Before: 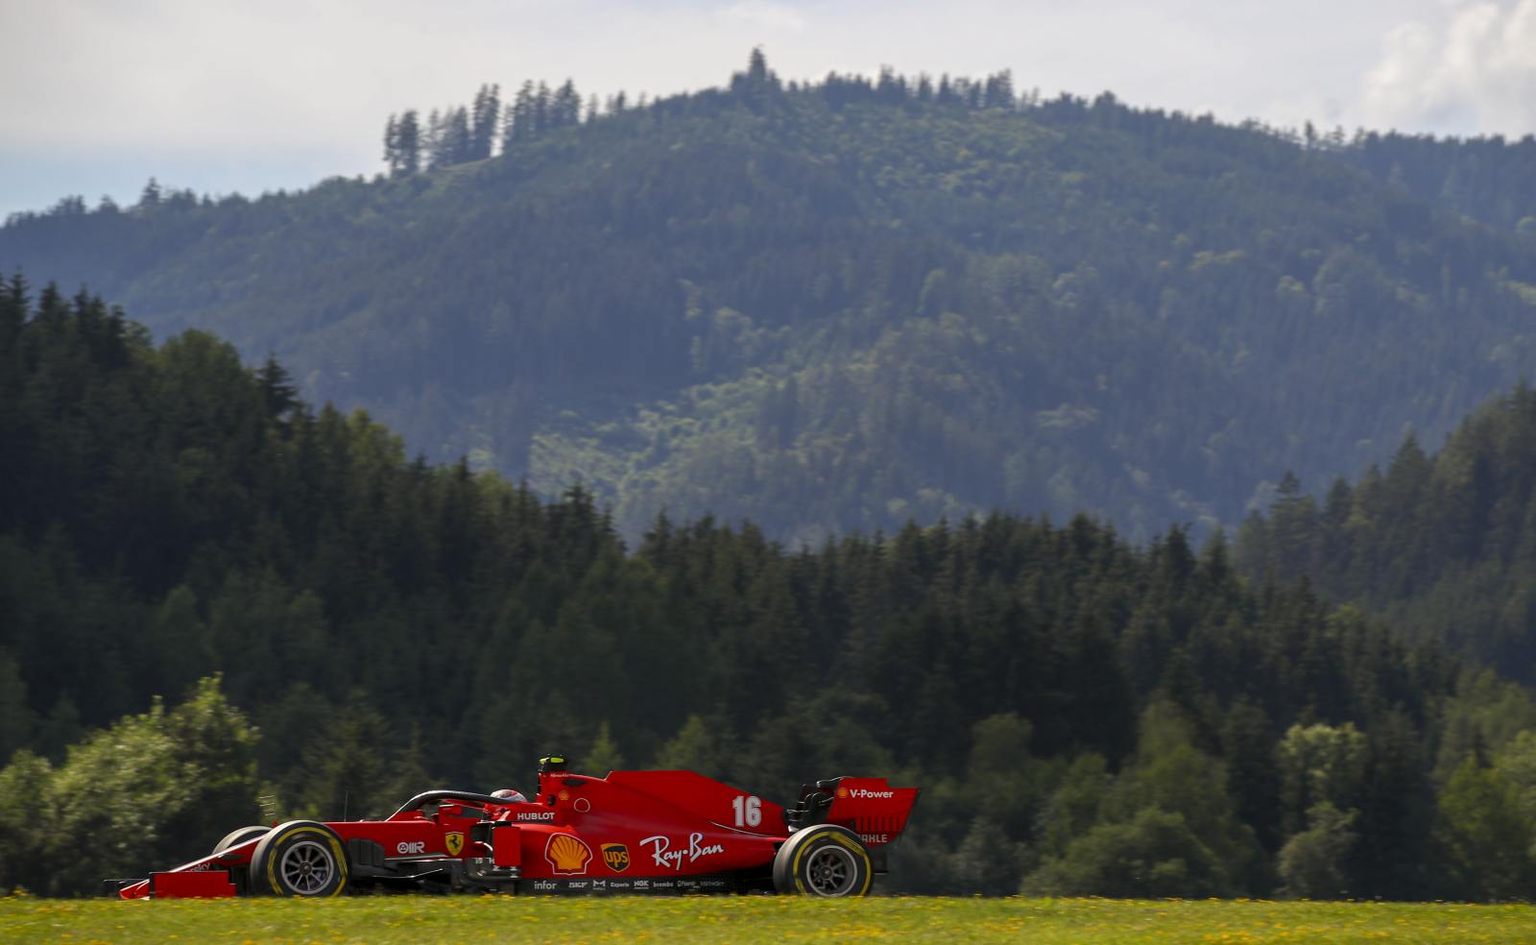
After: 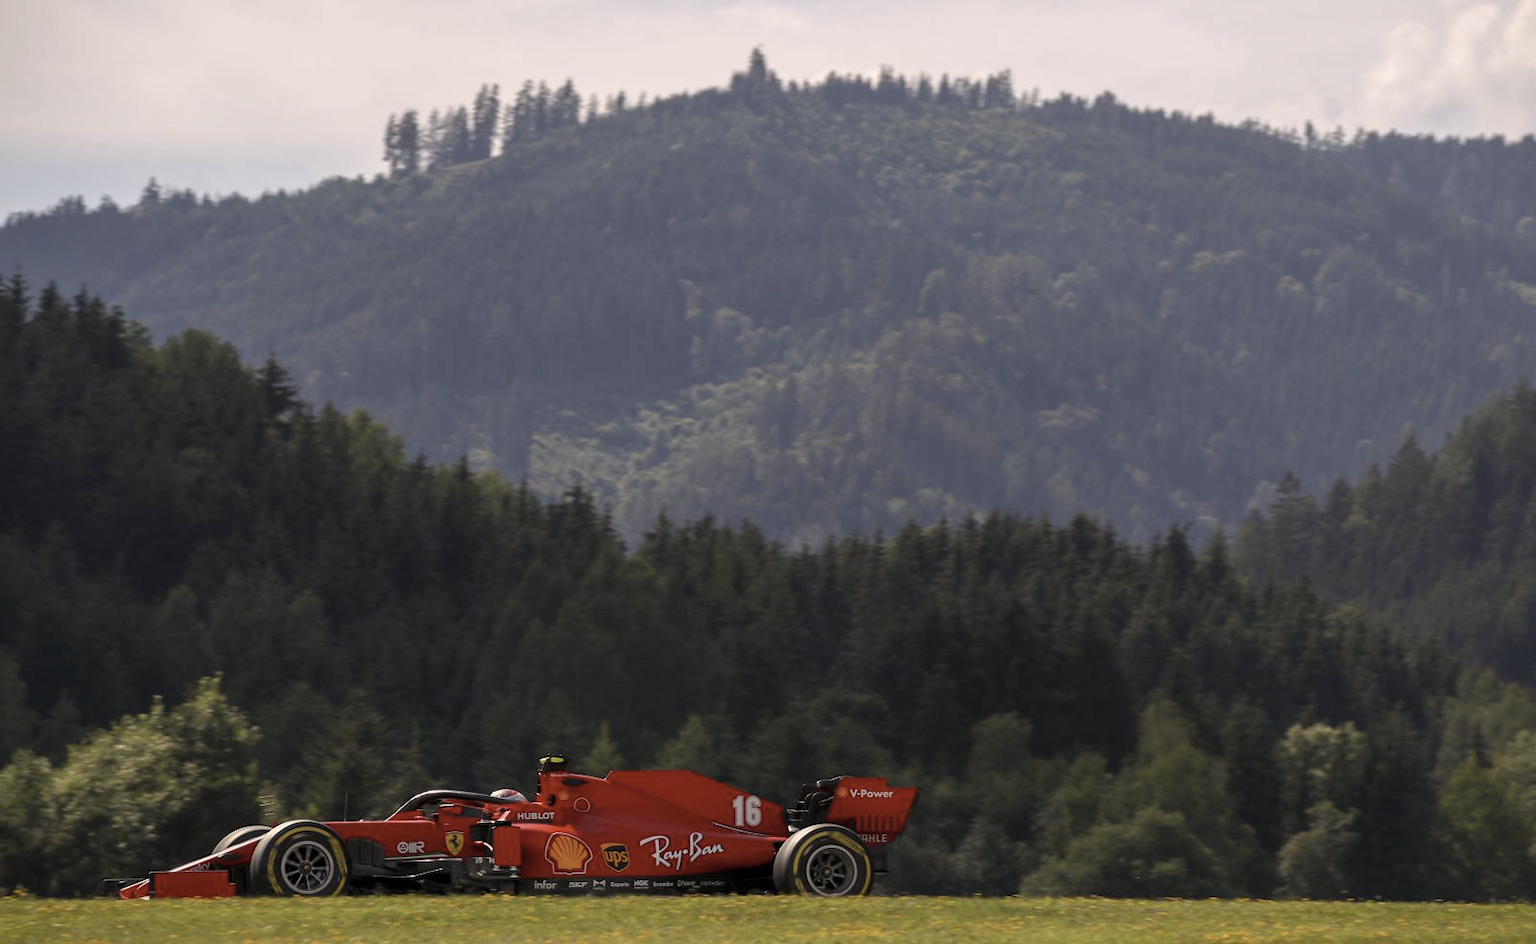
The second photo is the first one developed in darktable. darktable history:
tone equalizer: on, module defaults
color correction: highlights a* 5.59, highlights b* 5.24, saturation 0.68
